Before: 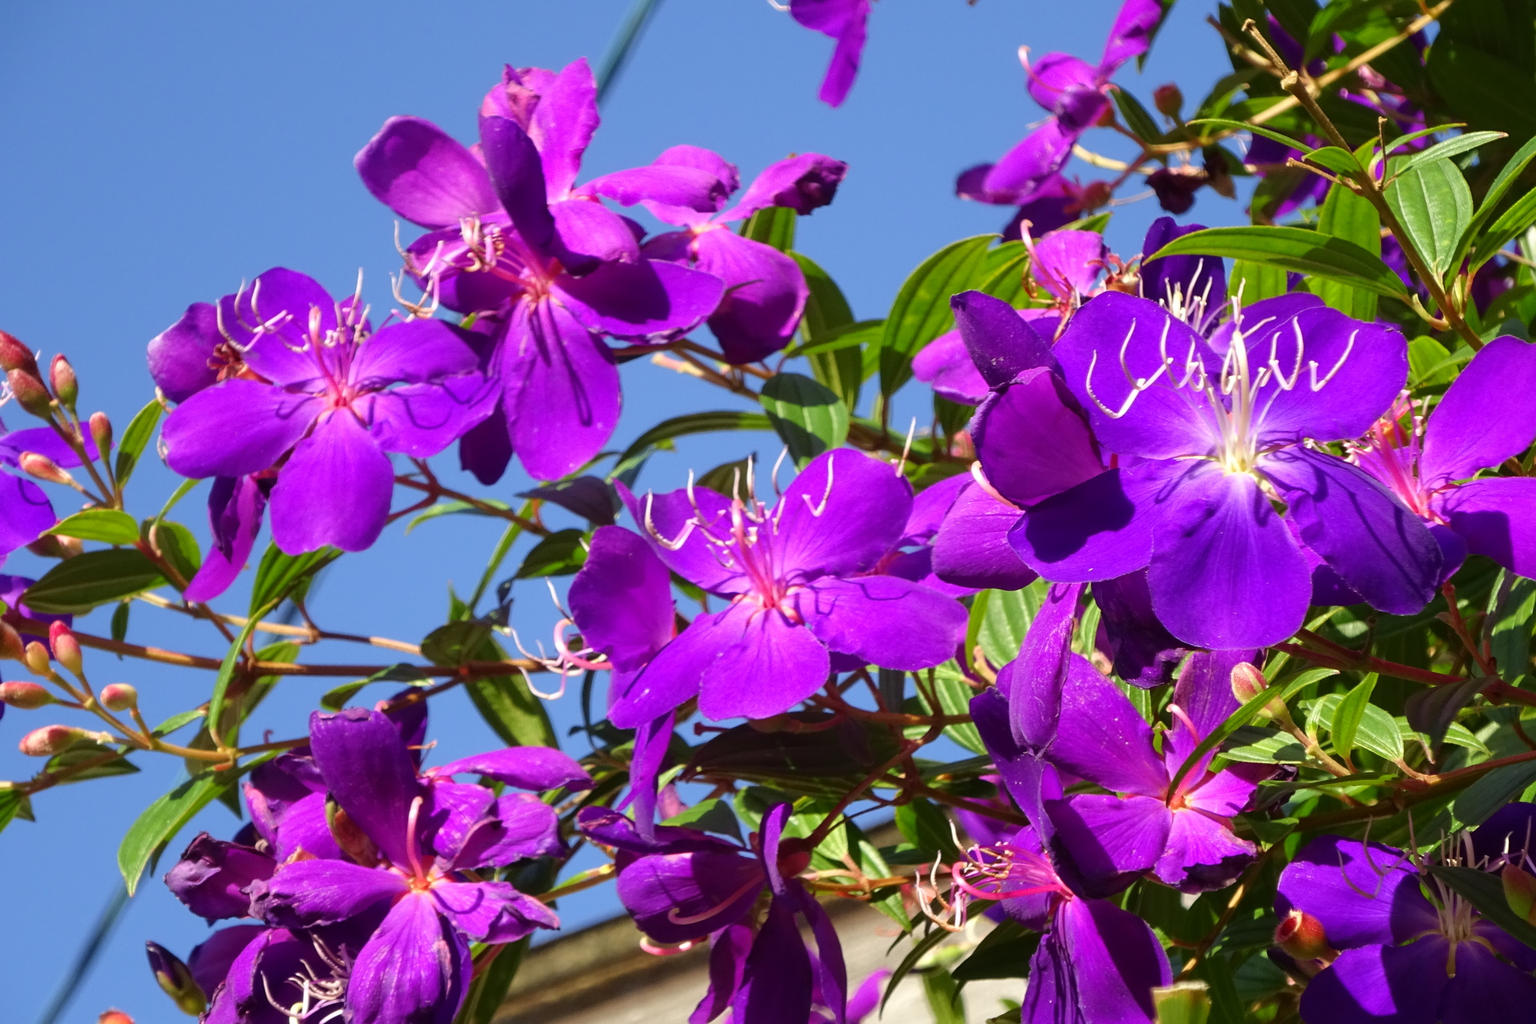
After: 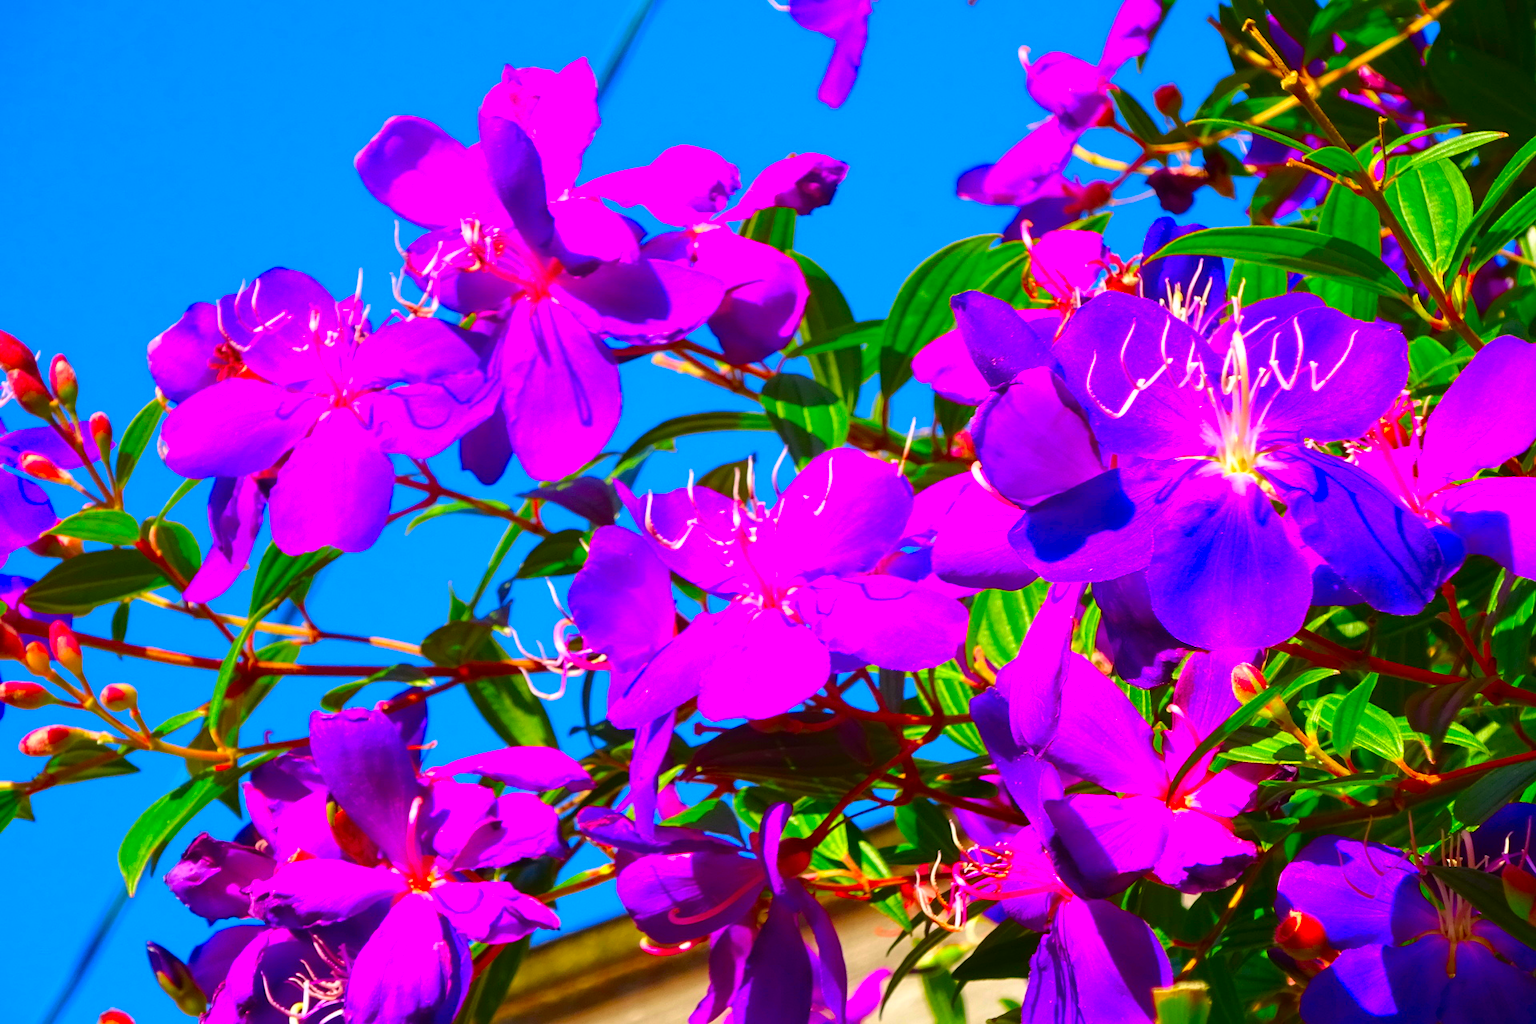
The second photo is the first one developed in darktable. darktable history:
color correction: highlights a* 1.49, highlights b* -1.84, saturation 2.52
